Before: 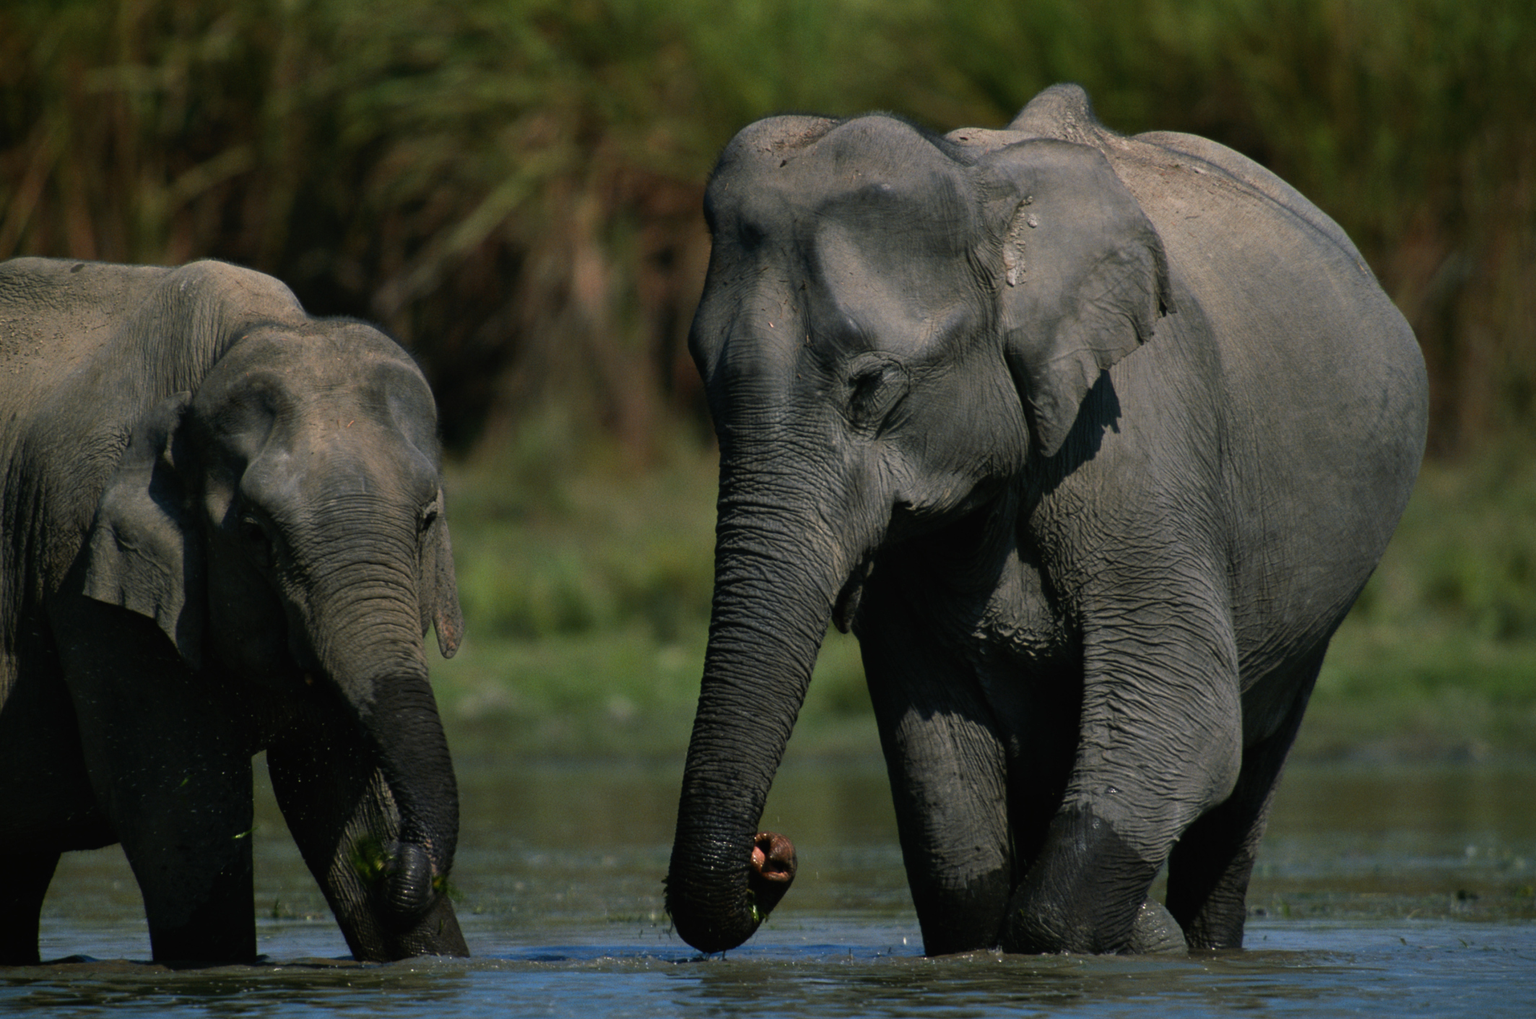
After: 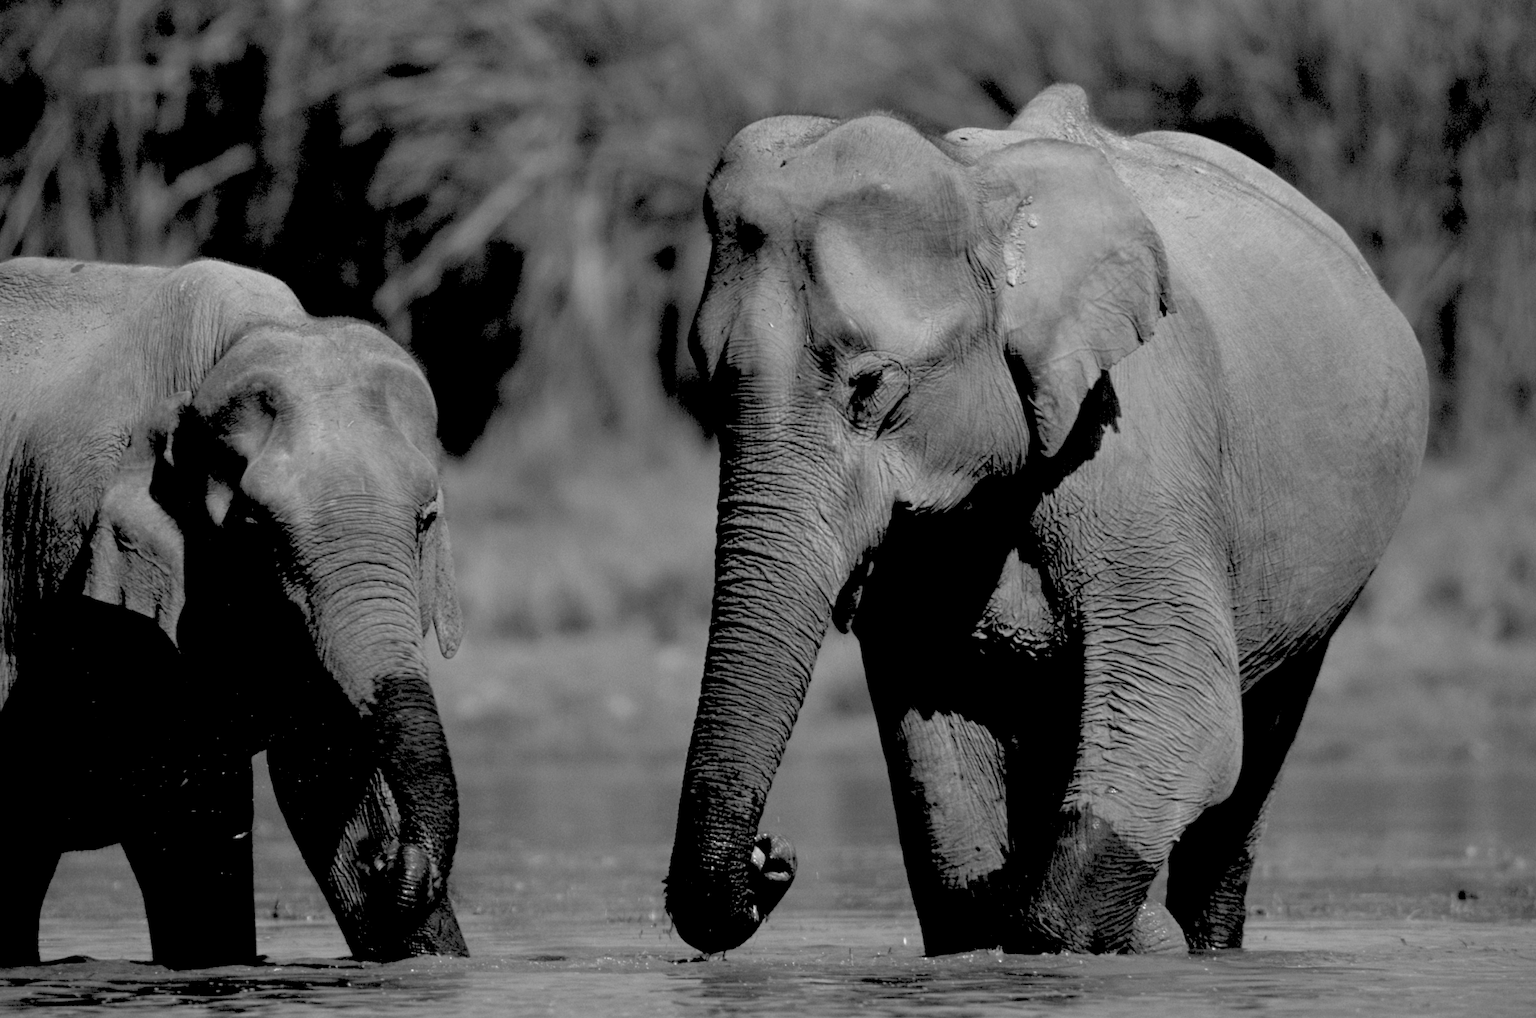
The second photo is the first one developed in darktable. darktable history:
rgb levels: levels [[0.027, 0.429, 0.996], [0, 0.5, 1], [0, 0.5, 1]]
color contrast: green-magenta contrast 0, blue-yellow contrast 0
color correction: highlights a* -9.35, highlights b* -23.15
